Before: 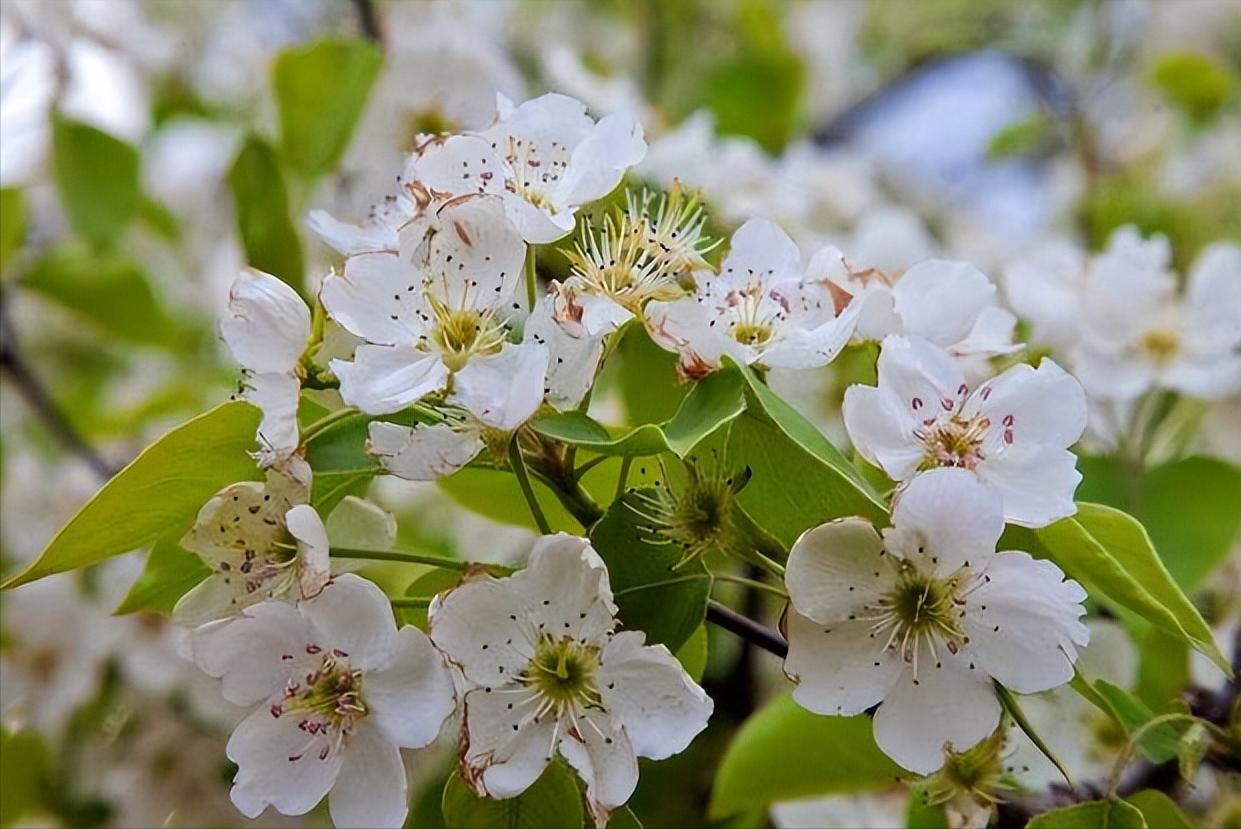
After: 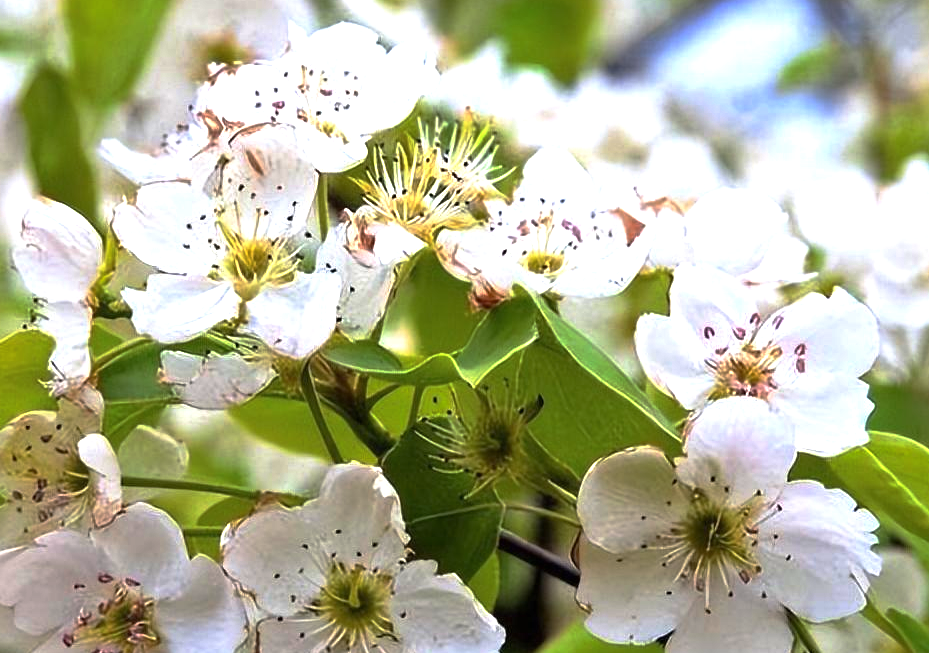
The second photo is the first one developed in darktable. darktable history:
crop: left 16.768%, top 8.653%, right 8.362%, bottom 12.485%
exposure: black level correction 0, exposure 1 EV, compensate exposure bias true, compensate highlight preservation false
base curve: curves: ch0 [(0, 0) (0.595, 0.418) (1, 1)], preserve colors none
